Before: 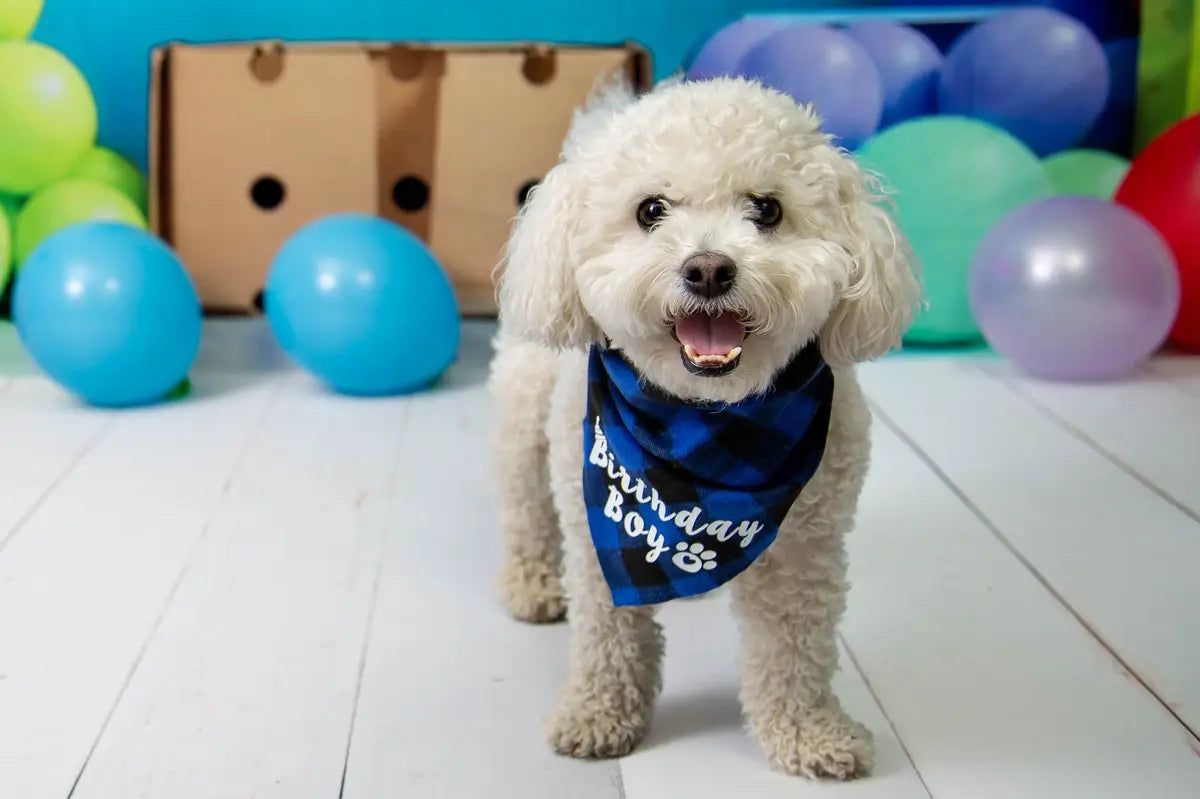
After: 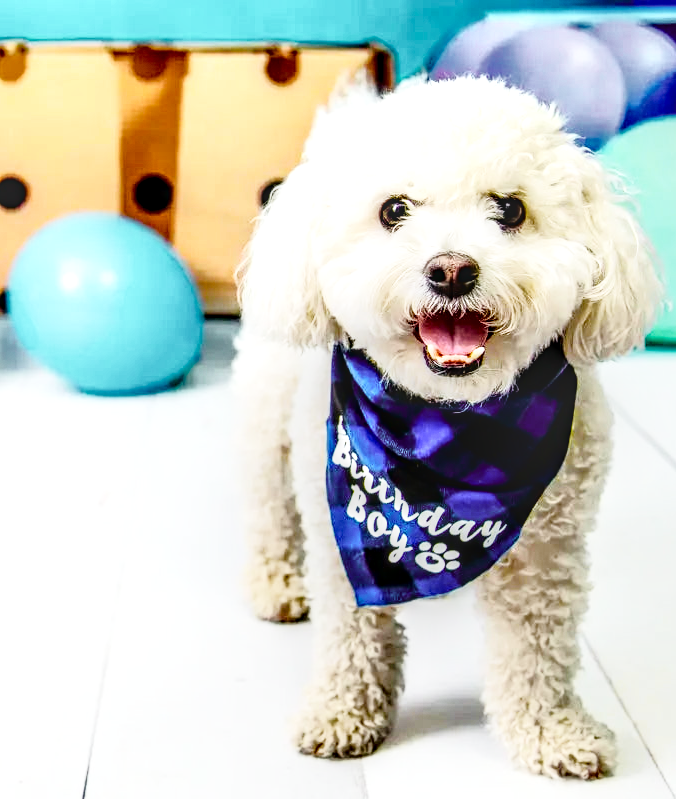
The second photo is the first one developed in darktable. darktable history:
crop: left 21.42%, right 22.216%
tone curve: curves: ch0 [(0.003, 0) (0.066, 0.023) (0.154, 0.082) (0.281, 0.221) (0.405, 0.389) (0.517, 0.553) (0.716, 0.743) (0.822, 0.882) (1, 1)]; ch1 [(0, 0) (0.164, 0.115) (0.337, 0.332) (0.39, 0.398) (0.464, 0.461) (0.501, 0.5) (0.521, 0.526) (0.571, 0.606) (0.656, 0.677) (0.723, 0.731) (0.811, 0.796) (1, 1)]; ch2 [(0, 0) (0.337, 0.382) (0.464, 0.476) (0.501, 0.502) (0.527, 0.54) (0.556, 0.567) (0.575, 0.606) (0.659, 0.736) (1, 1)], color space Lab, independent channels, preserve colors none
base curve: curves: ch0 [(0, 0.003) (0.001, 0.002) (0.006, 0.004) (0.02, 0.022) (0.048, 0.086) (0.094, 0.234) (0.162, 0.431) (0.258, 0.629) (0.385, 0.8) (0.548, 0.918) (0.751, 0.988) (1, 1)], preserve colors none
local contrast: highlights 1%, shadows 1%, detail 182%
